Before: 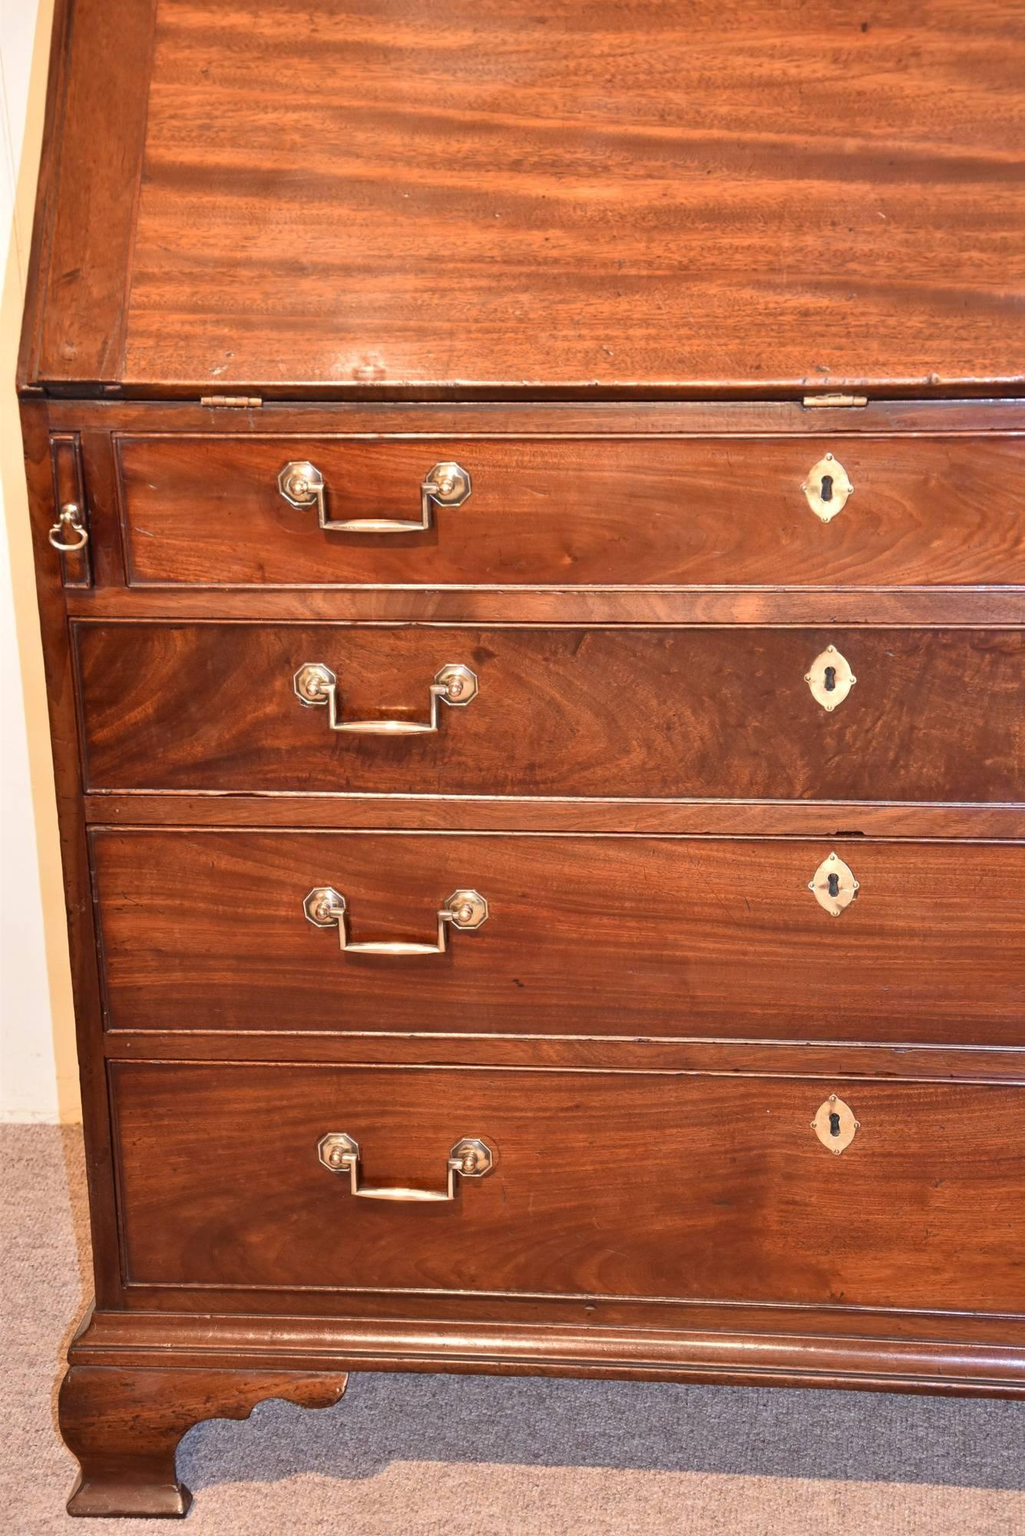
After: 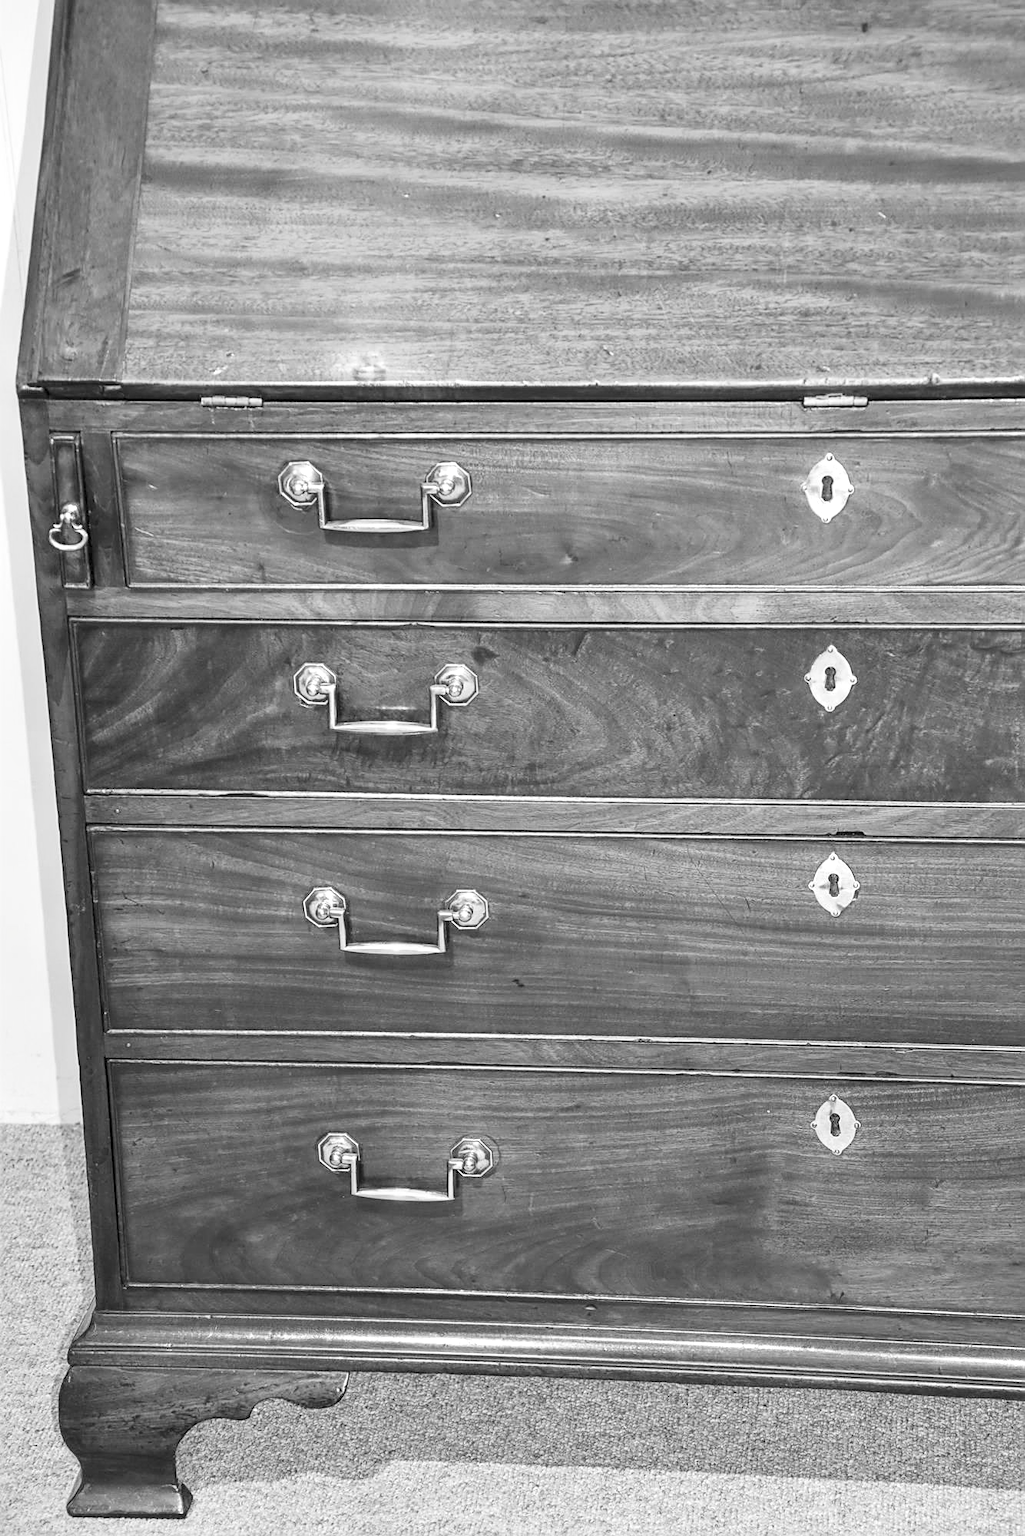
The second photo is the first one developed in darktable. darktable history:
local contrast: detail 130%
color contrast: green-magenta contrast 0.81
exposure: exposure 0.3 EV, compensate highlight preservation false
sharpen: on, module defaults
color calibration: output gray [0.21, 0.42, 0.37, 0], gray › normalize channels true, illuminant same as pipeline (D50), adaptation XYZ, x 0.346, y 0.359, gamut compression 0
contrast brightness saturation: contrast 0.2, brightness 0.16, saturation 0.22
color balance: input saturation 134.34%, contrast -10.04%, contrast fulcrum 19.67%, output saturation 133.51%
